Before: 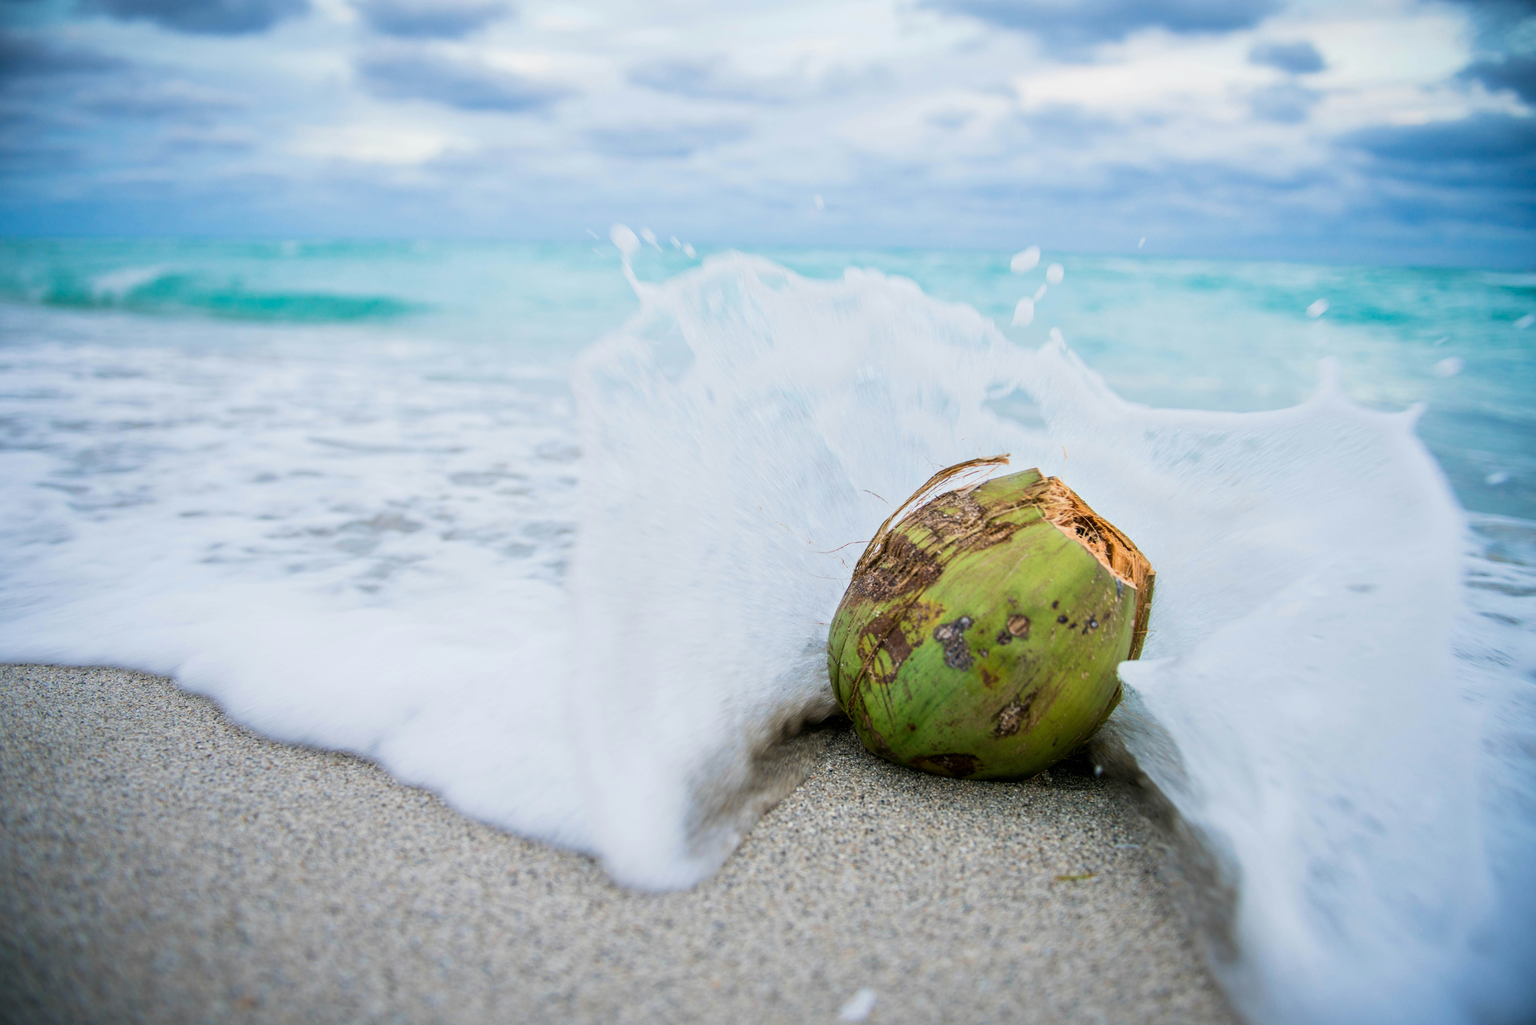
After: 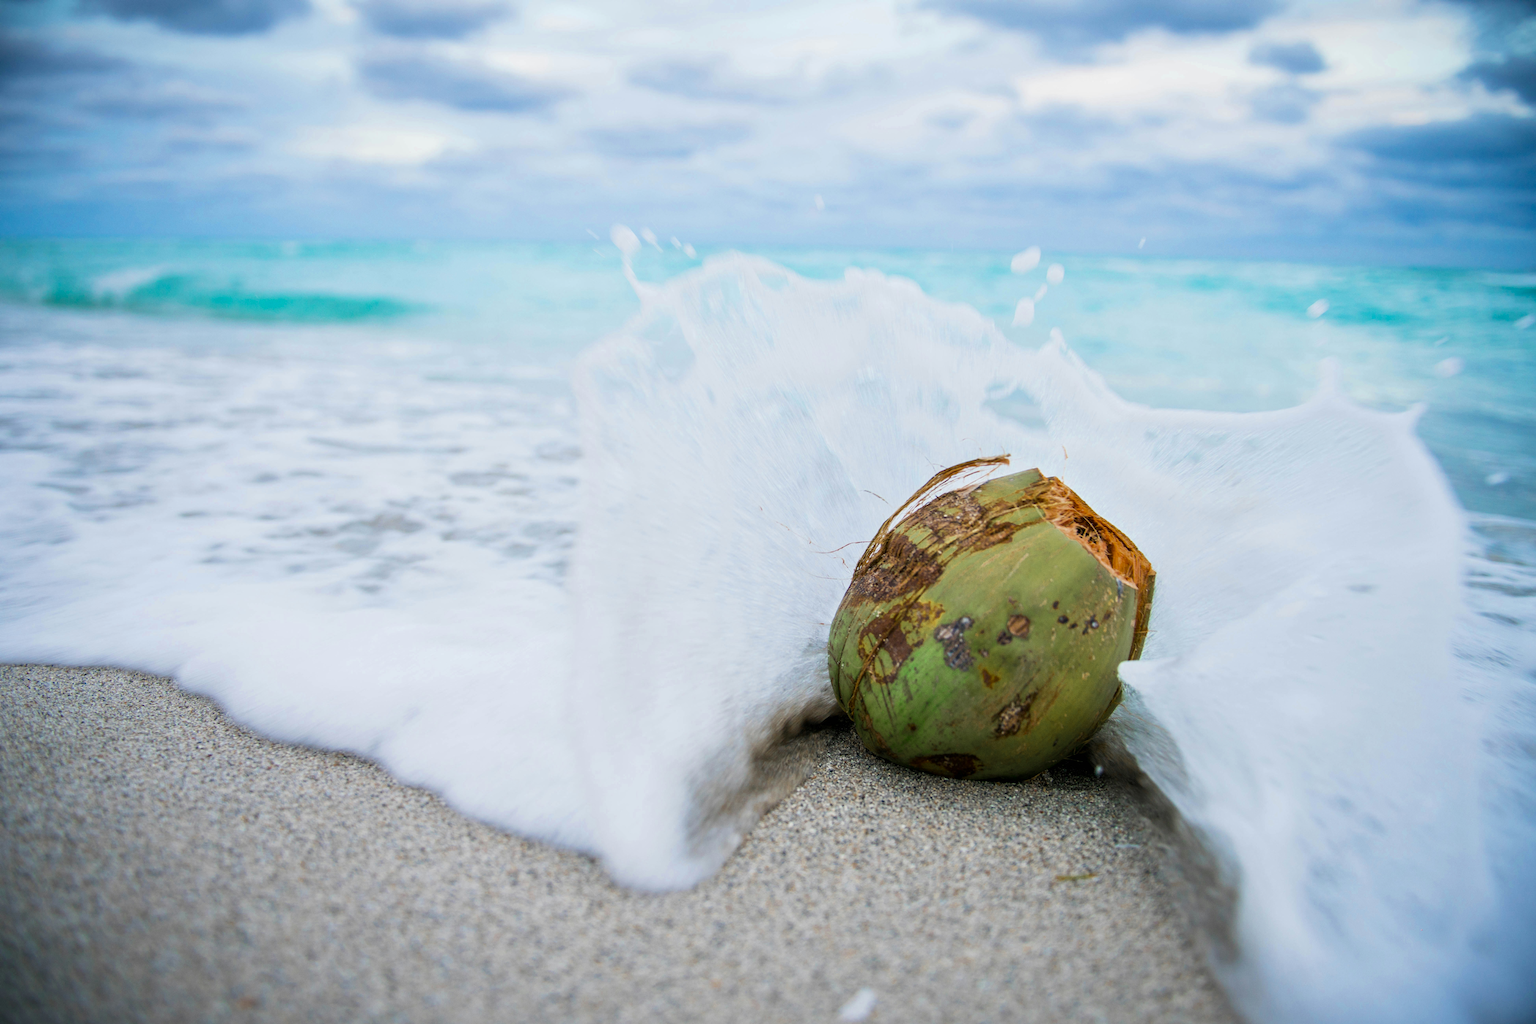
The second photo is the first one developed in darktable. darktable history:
exposure: compensate highlight preservation false
color zones: curves: ch0 [(0.11, 0.396) (0.195, 0.36) (0.25, 0.5) (0.303, 0.412) (0.357, 0.544) (0.75, 0.5) (0.967, 0.328)]; ch1 [(0, 0.468) (0.112, 0.512) (0.202, 0.6) (0.25, 0.5) (0.307, 0.352) (0.357, 0.544) (0.75, 0.5) (0.963, 0.524)]
